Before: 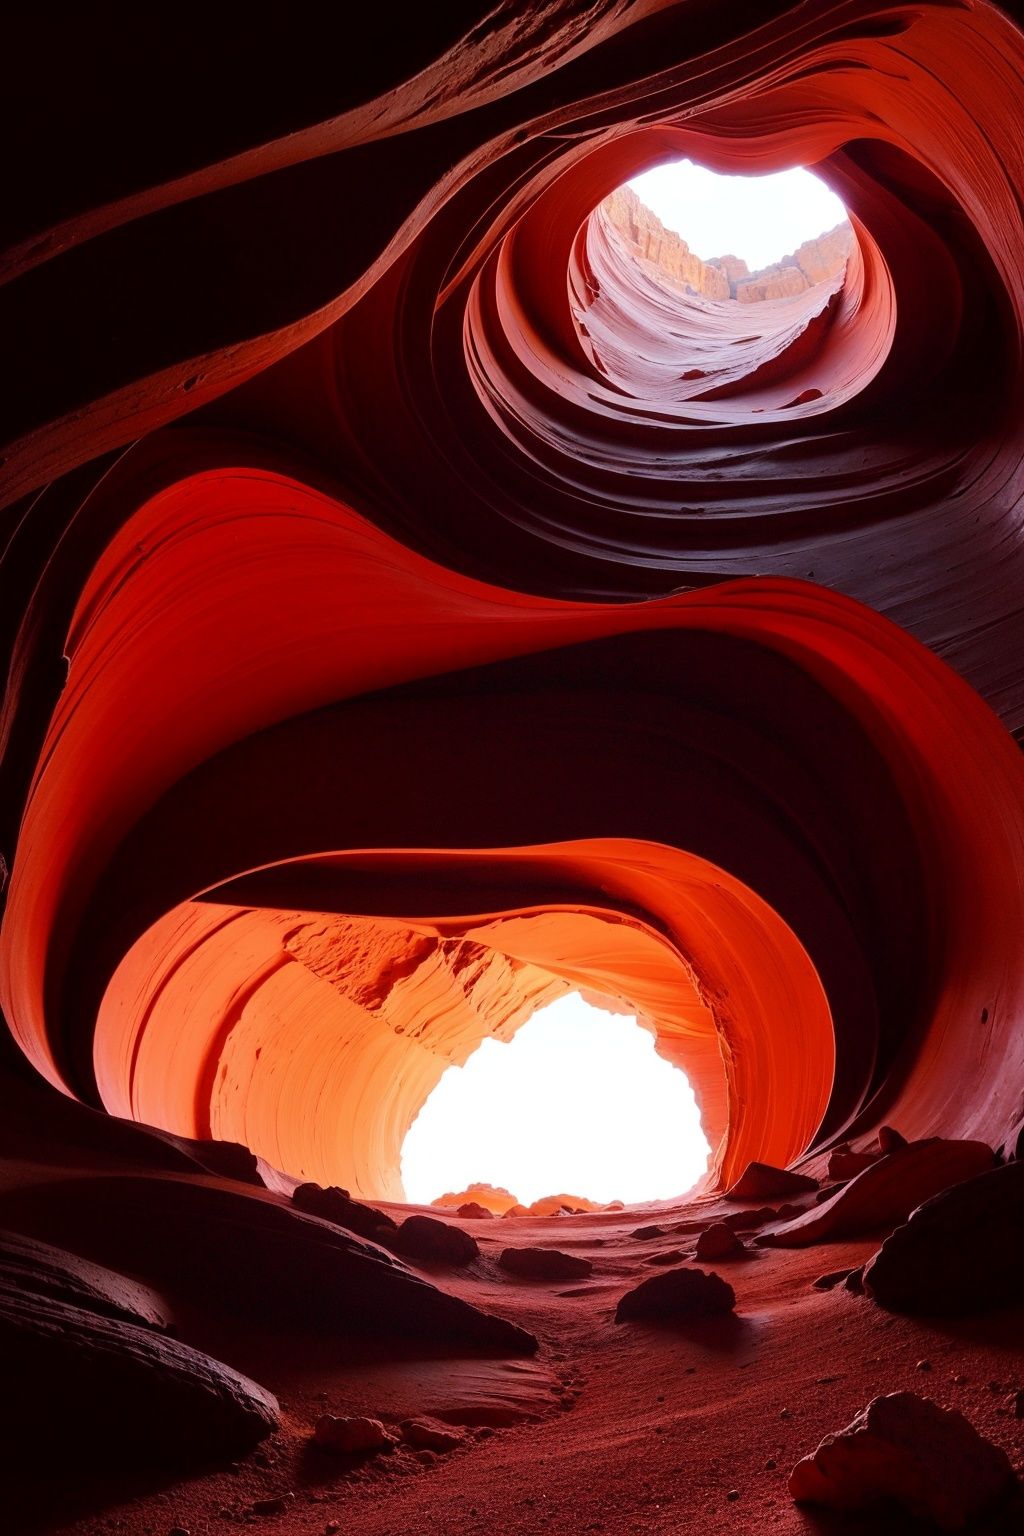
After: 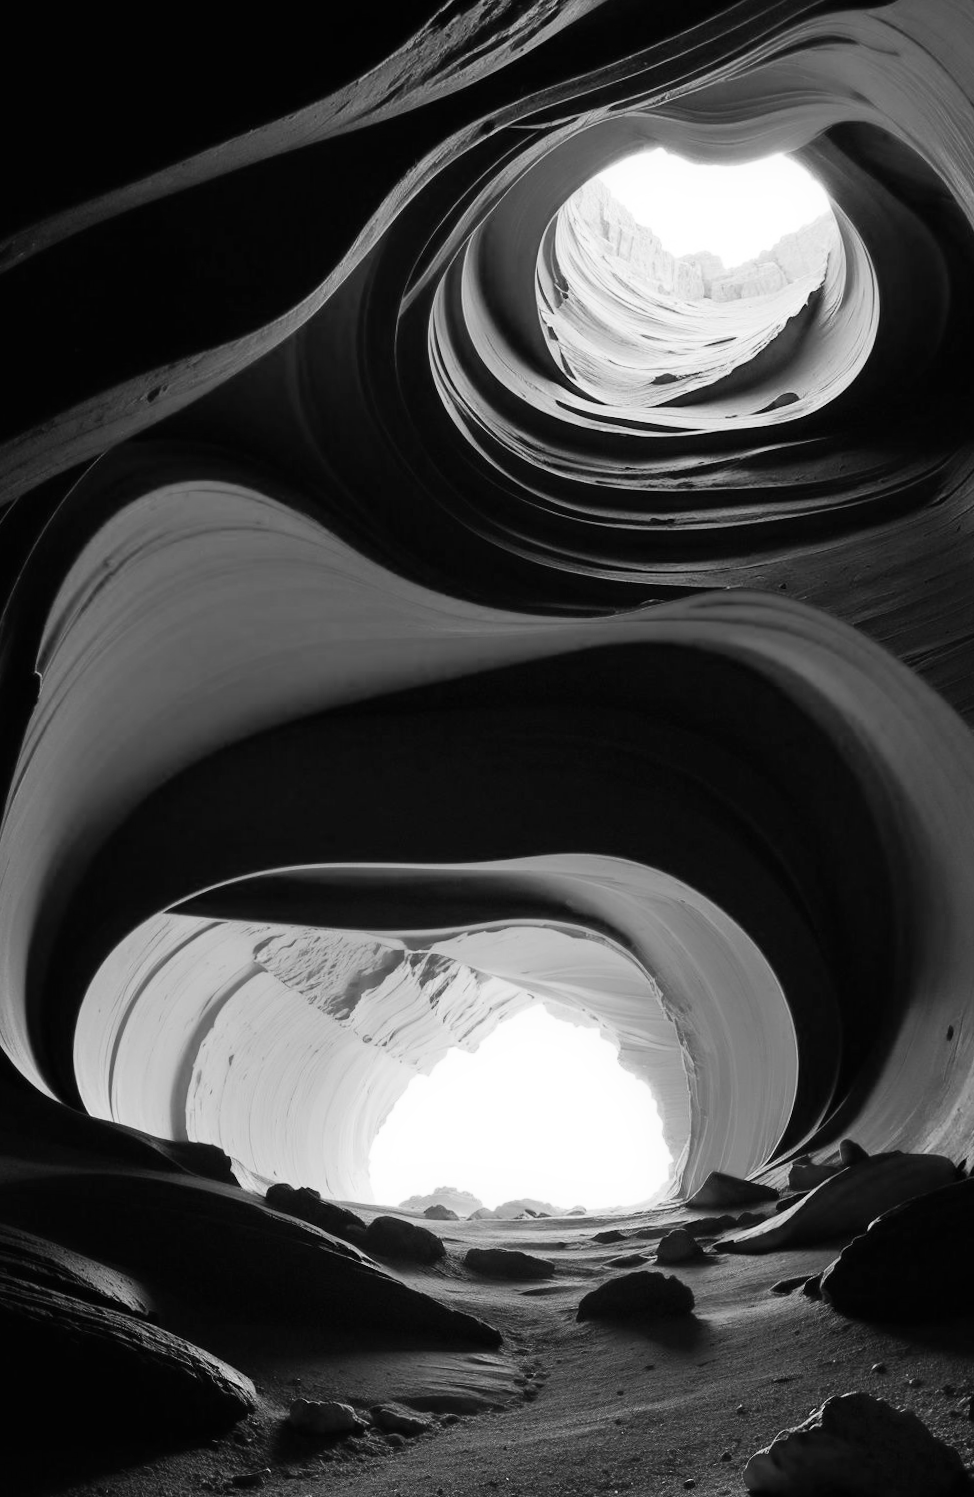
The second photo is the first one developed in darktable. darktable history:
base curve: curves: ch0 [(0, 0) (0.028, 0.03) (0.121, 0.232) (0.46, 0.748) (0.859, 0.968) (1, 1)], preserve colors none
monochrome: on, module defaults
rotate and perspective: rotation 0.074°, lens shift (vertical) 0.096, lens shift (horizontal) -0.041, crop left 0.043, crop right 0.952, crop top 0.024, crop bottom 0.979
